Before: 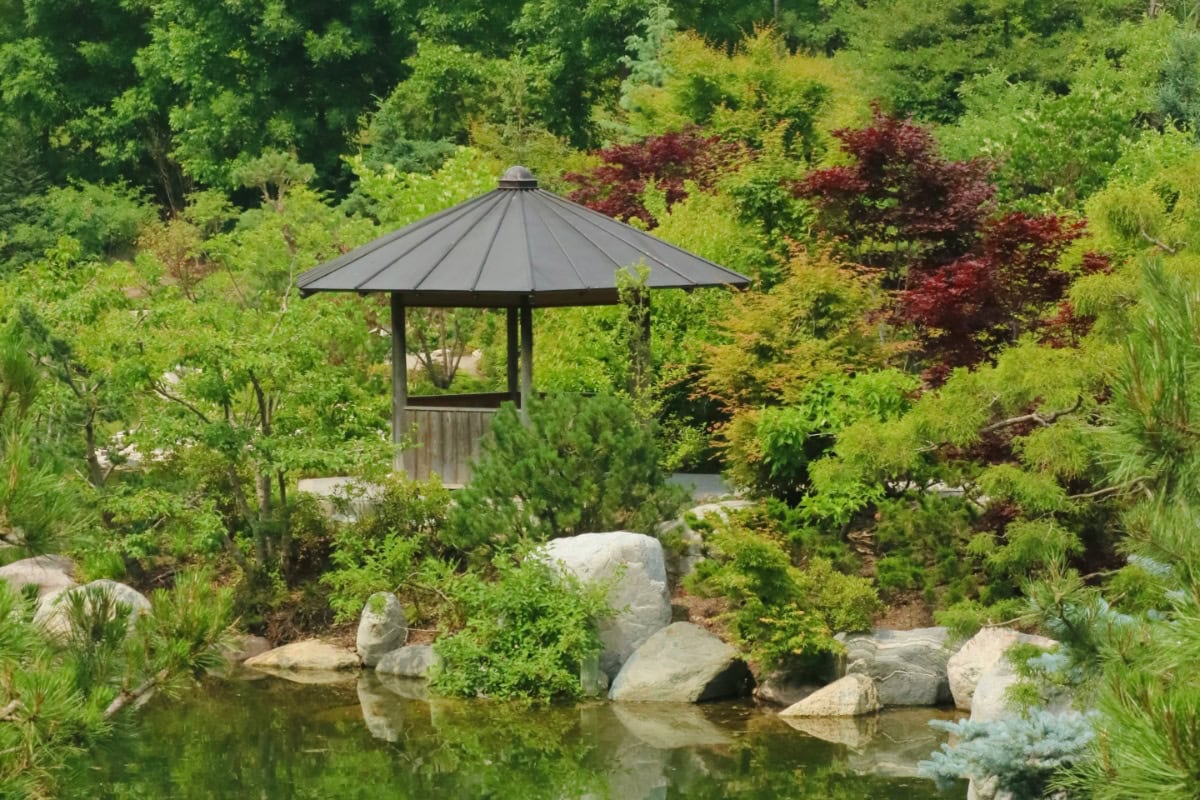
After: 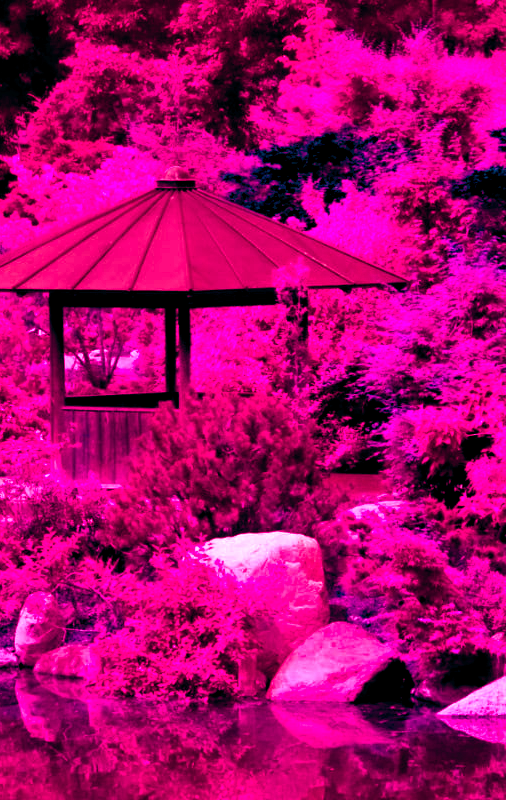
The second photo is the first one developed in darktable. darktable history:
contrast brightness saturation: contrast 0.2, brightness 0.15, saturation 0.14
crop: left 28.583%, right 29.231%
color balance rgb: shadows lift › luminance -18.76%, shadows lift › chroma 35.44%, power › luminance -3.76%, power › hue 142.17°, highlights gain › chroma 7.5%, highlights gain › hue 184.75°, global offset › luminance -0.52%, global offset › chroma 0.91%, global offset › hue 173.36°, shadows fall-off 300%, white fulcrum 2 EV, highlights fall-off 300%, linear chroma grading › shadows 17.19%, linear chroma grading › highlights 61.12%, linear chroma grading › global chroma 50%, hue shift -150.52°, perceptual brilliance grading › global brilliance 12%, mask middle-gray fulcrum 100%, contrast gray fulcrum 38.43%, contrast 35.15%, saturation formula JzAzBz (2021)
